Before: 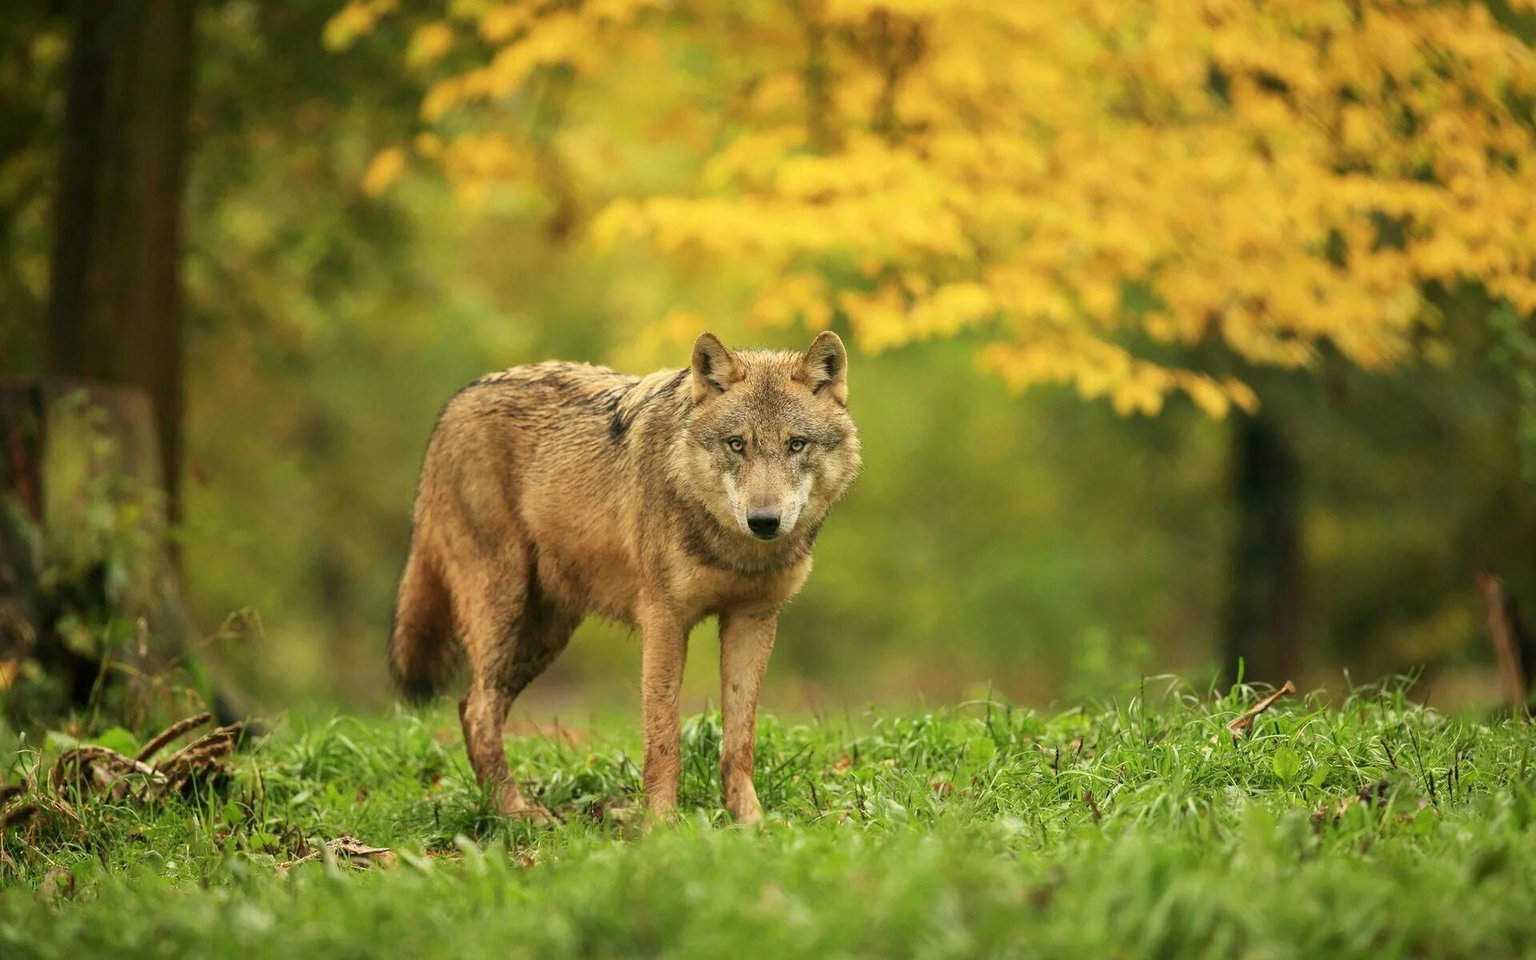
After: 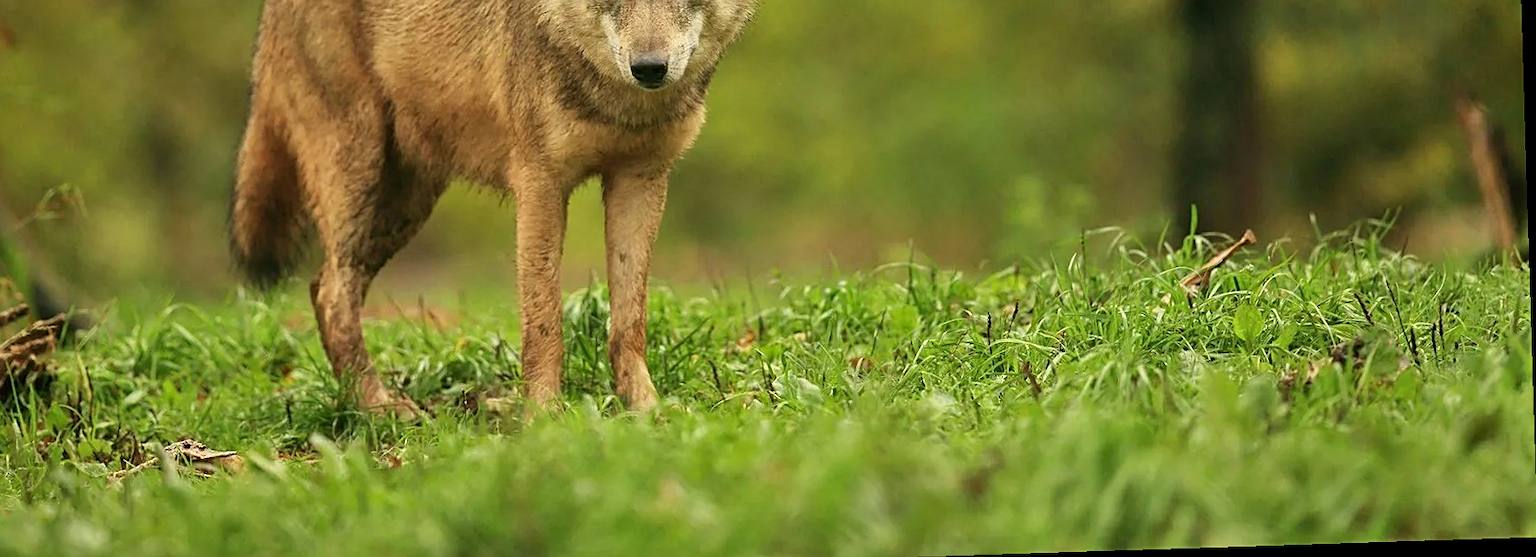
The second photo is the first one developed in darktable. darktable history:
shadows and highlights: soften with gaussian
rotate and perspective: rotation -1.77°, lens shift (horizontal) 0.004, automatic cropping off
sharpen: on, module defaults
crop and rotate: left 13.306%, top 48.129%, bottom 2.928%
